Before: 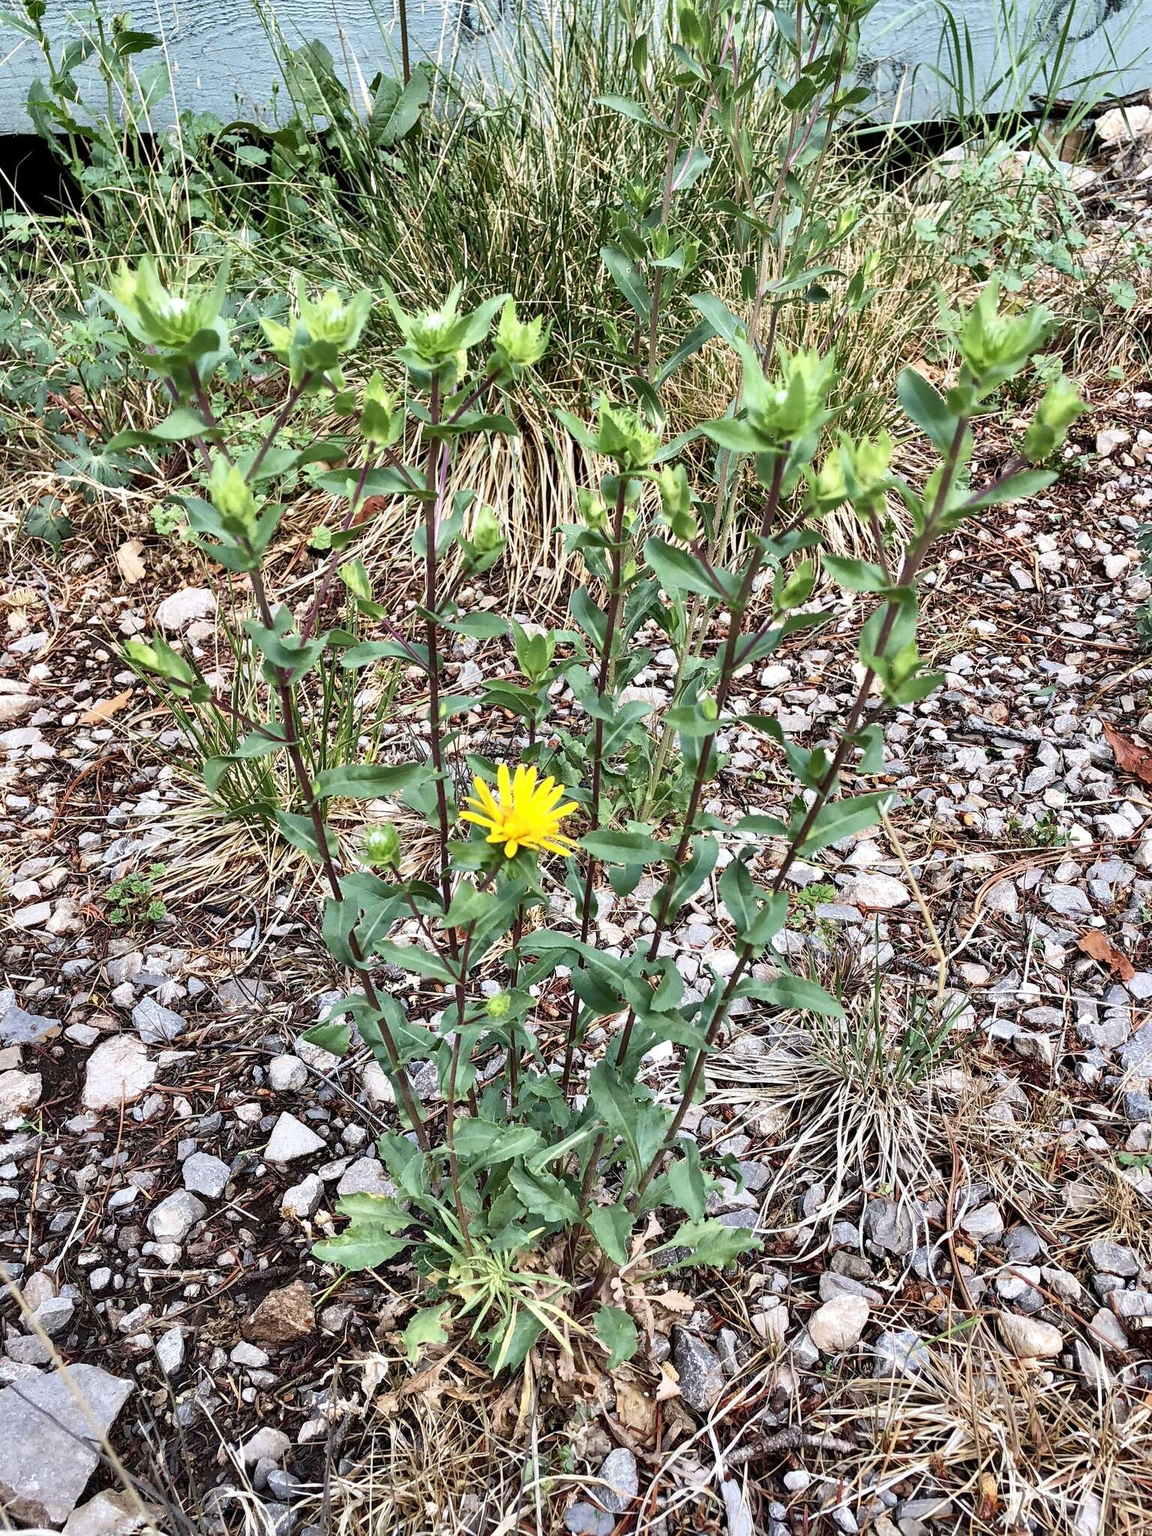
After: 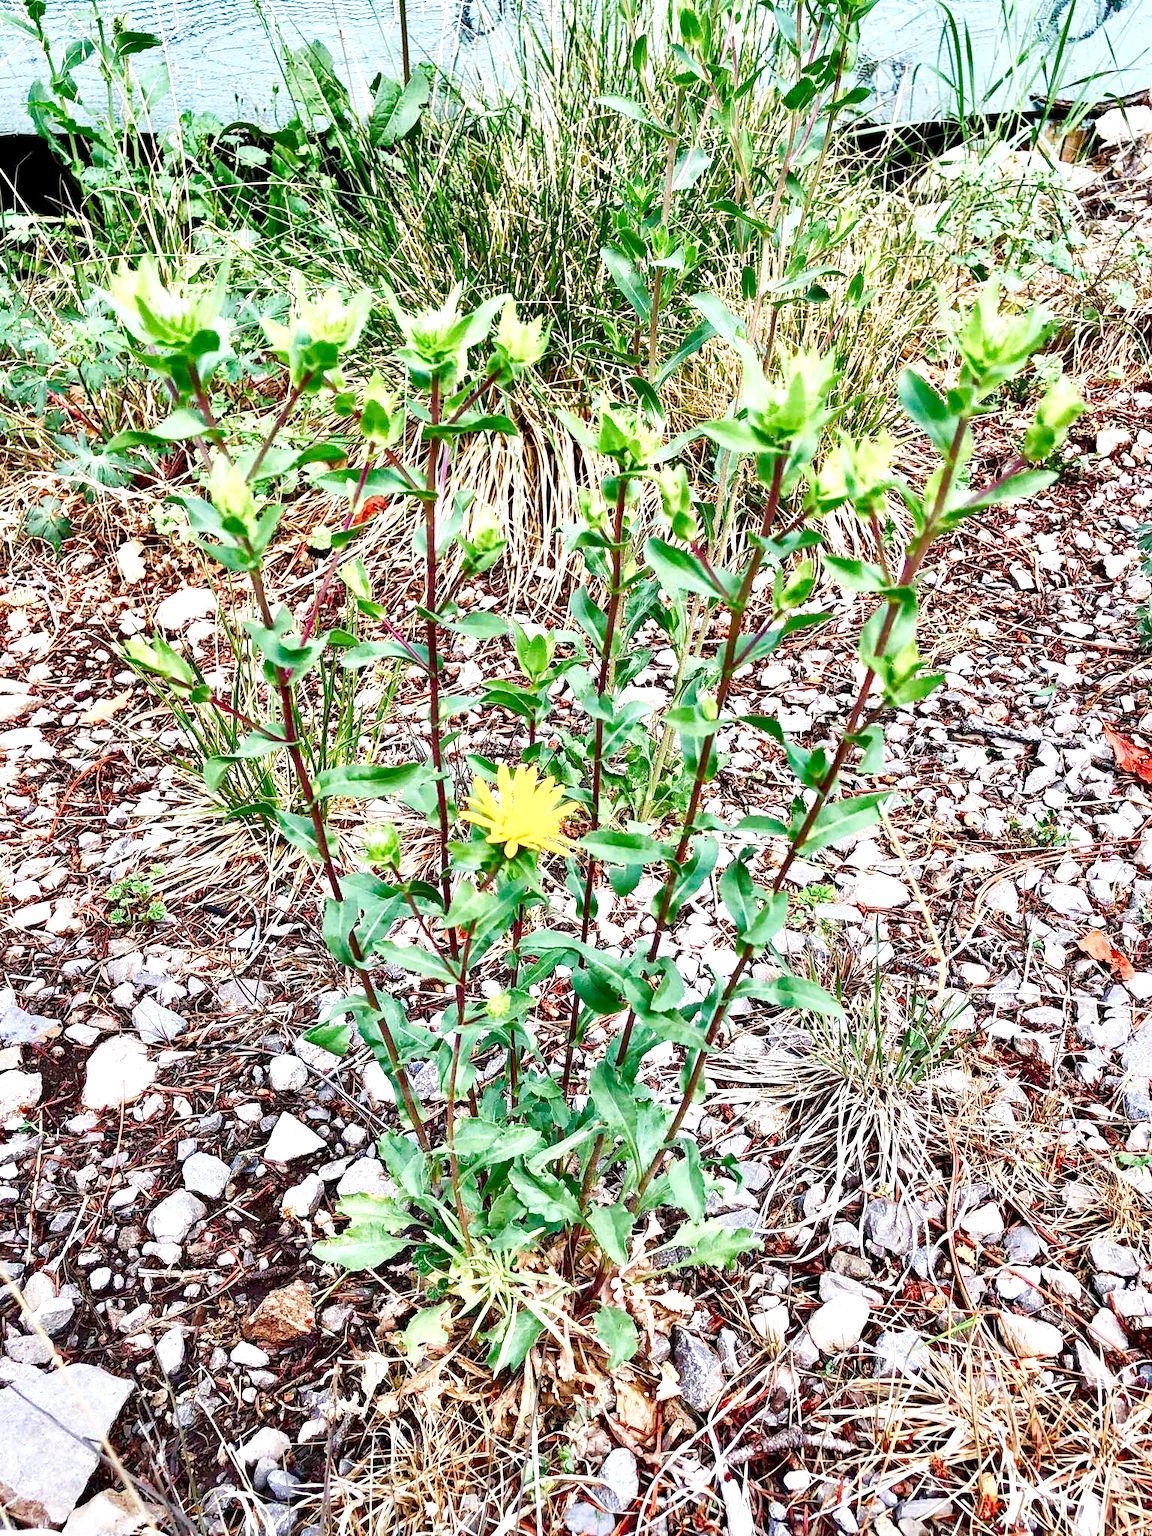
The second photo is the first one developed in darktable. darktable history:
exposure: black level correction 0, exposure 0.836 EV, compensate exposure bias true, compensate highlight preservation false
contrast brightness saturation: brightness -0.03, saturation 0.355
tone curve: curves: ch0 [(0, 0) (0.058, 0.027) (0.214, 0.183) (0.304, 0.288) (0.522, 0.549) (0.658, 0.7) (0.741, 0.775) (0.844, 0.866) (0.986, 0.957)]; ch1 [(0, 0) (0.172, 0.123) (0.312, 0.296) (0.437, 0.429) (0.471, 0.469) (0.502, 0.5) (0.513, 0.515) (0.572, 0.603) (0.617, 0.653) (0.68, 0.724) (0.889, 0.924) (1, 1)]; ch2 [(0, 0) (0.411, 0.424) (0.489, 0.49) (0.502, 0.5) (0.517, 0.519) (0.549, 0.578) (0.604, 0.628) (0.693, 0.686) (1, 1)], preserve colors none
color balance rgb: perceptual saturation grading › global saturation 20%, perceptual saturation grading › highlights -50.03%, perceptual saturation grading › shadows 30.016%, global vibrance 11.365%, contrast 4.942%
